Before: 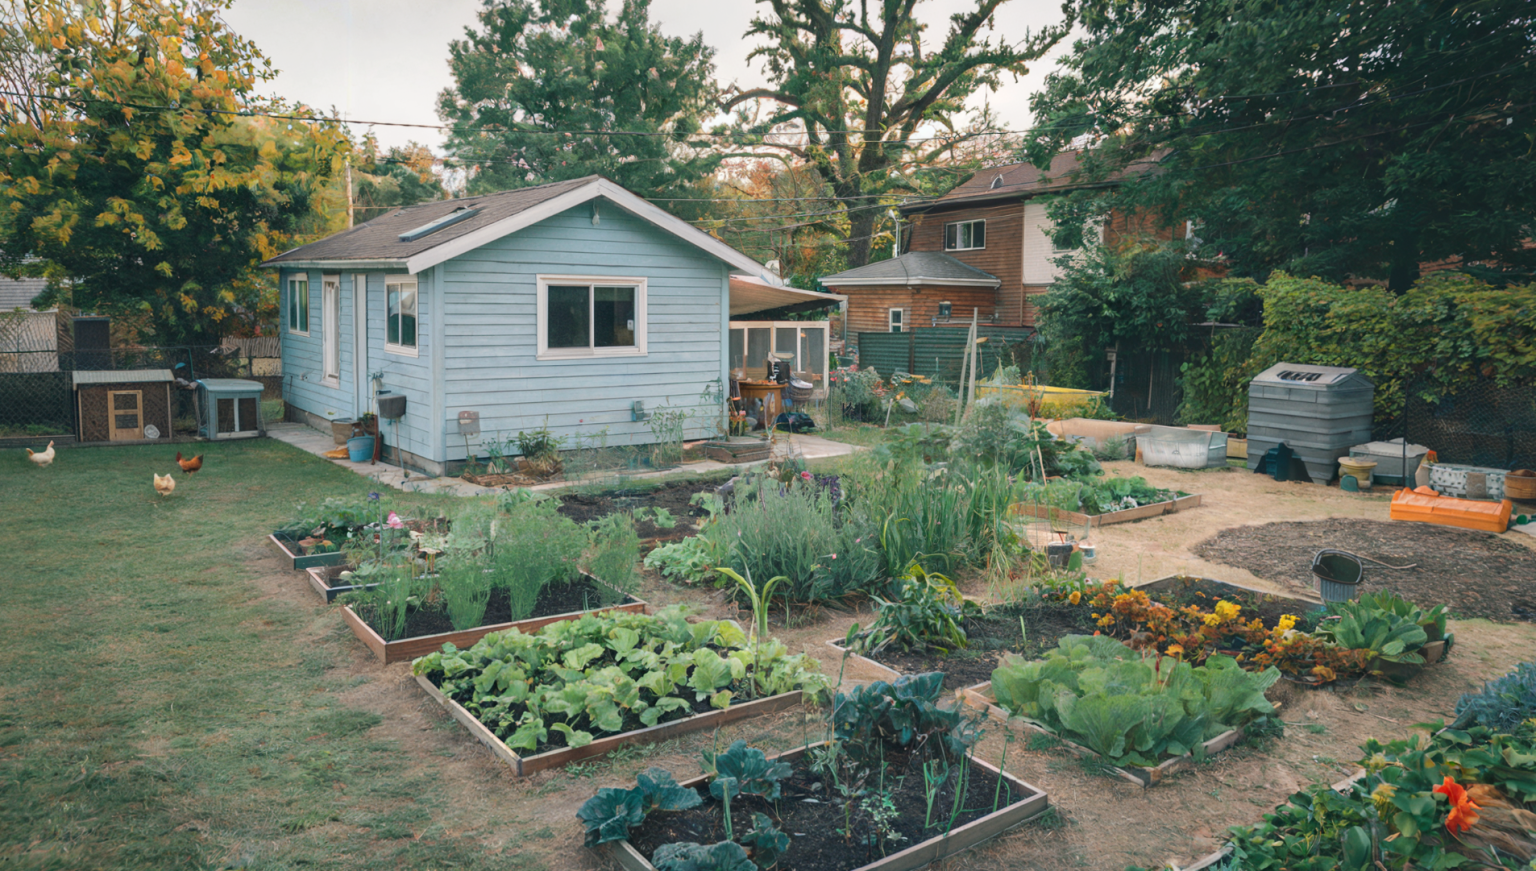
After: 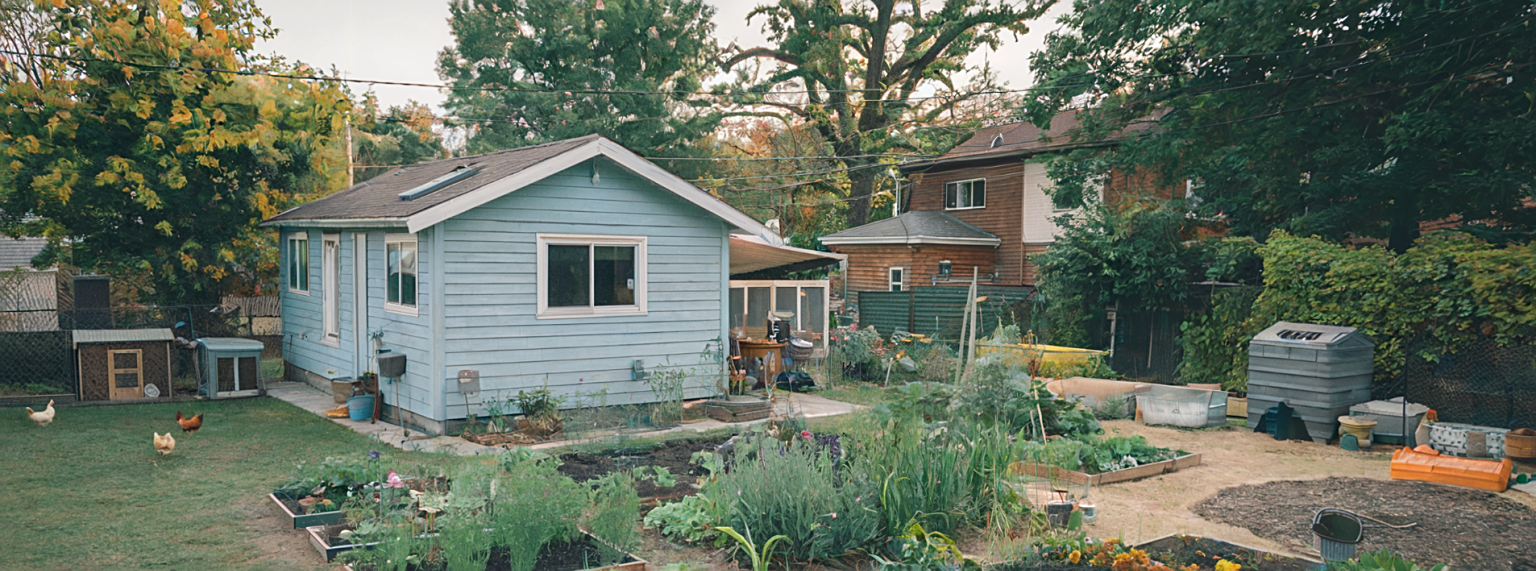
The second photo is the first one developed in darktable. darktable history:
crop and rotate: top 4.848%, bottom 29.503%
sharpen: on, module defaults
tone equalizer: -7 EV 0.18 EV, -6 EV 0.12 EV, -5 EV 0.08 EV, -4 EV 0.04 EV, -2 EV -0.02 EV, -1 EV -0.04 EV, +0 EV -0.06 EV, luminance estimator HSV value / RGB max
